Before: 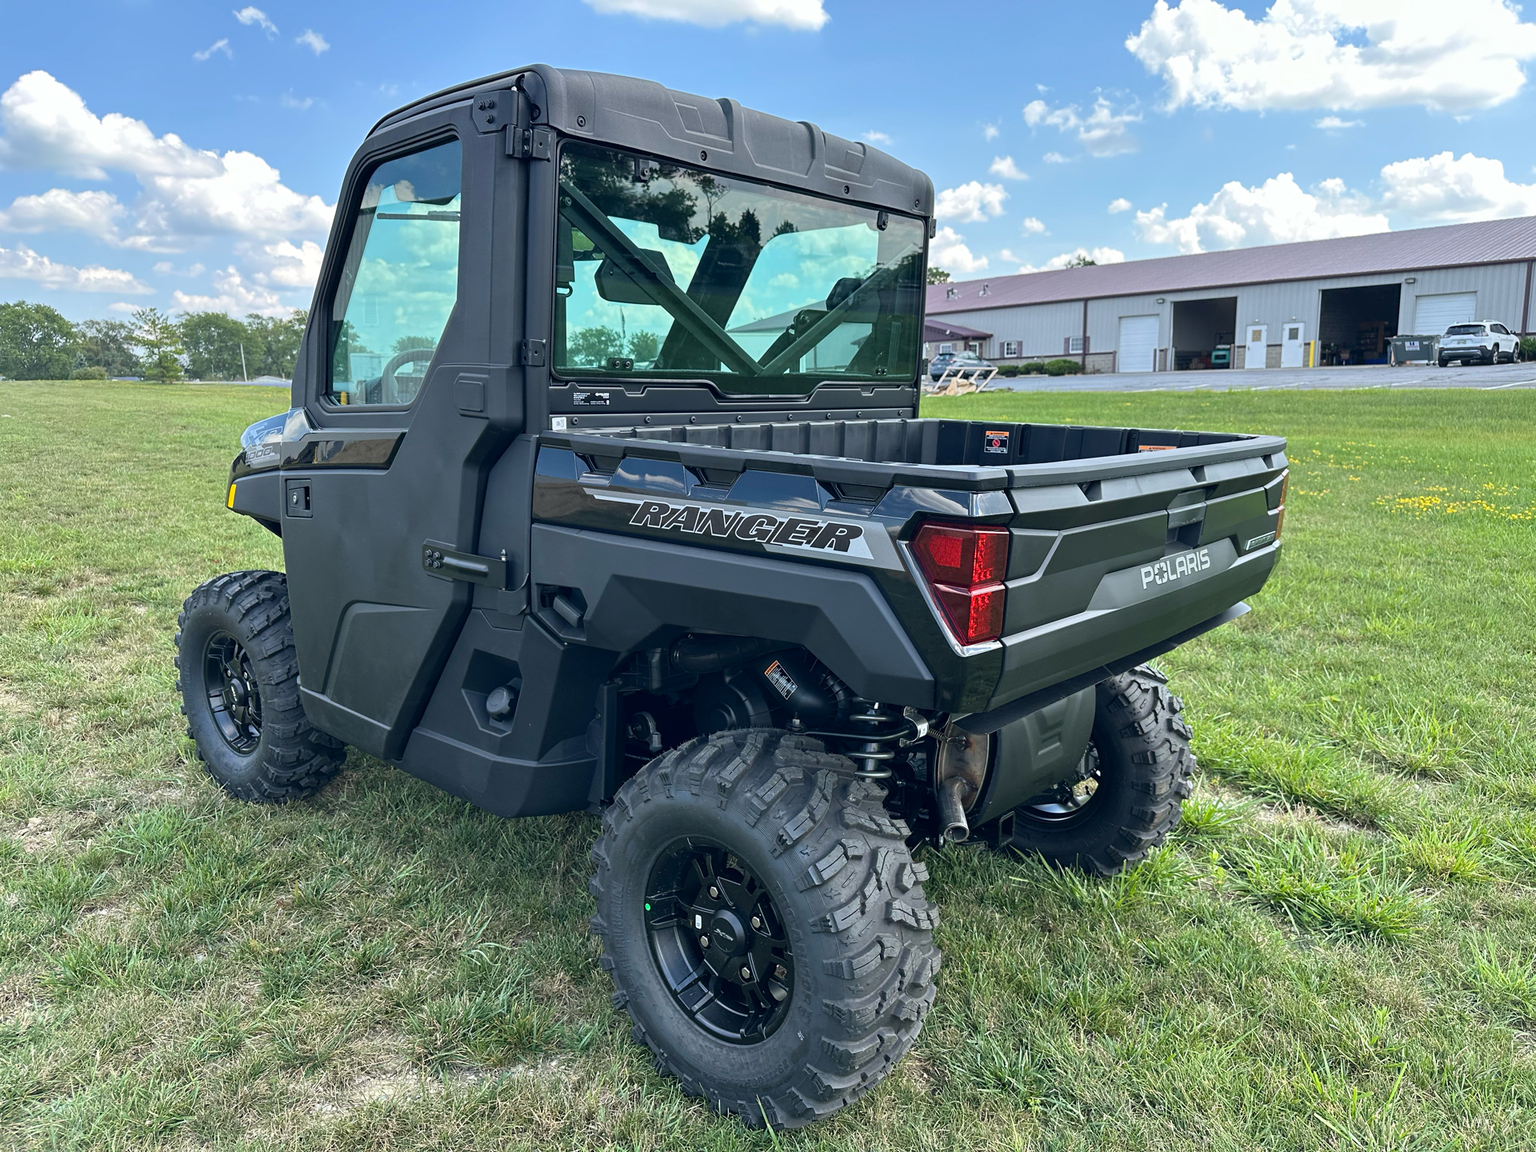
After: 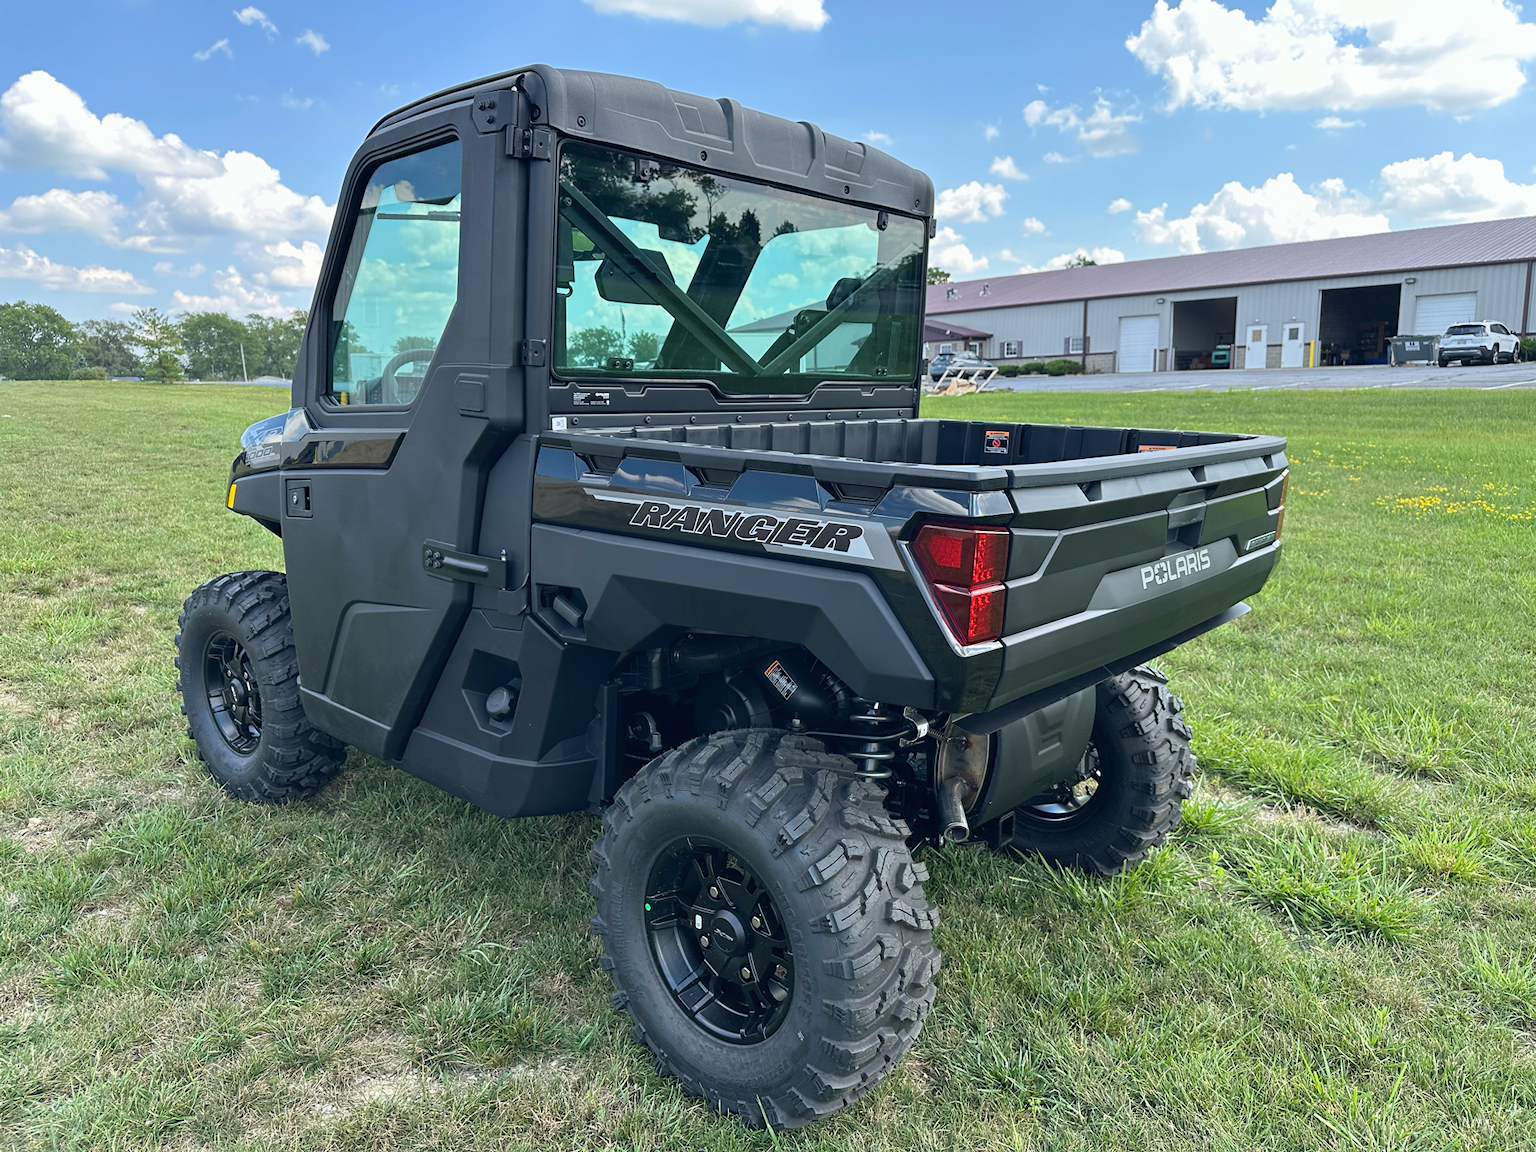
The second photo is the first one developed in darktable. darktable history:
local contrast: mode bilateral grid, contrast 100, coarseness 99, detail 94%, midtone range 0.2
